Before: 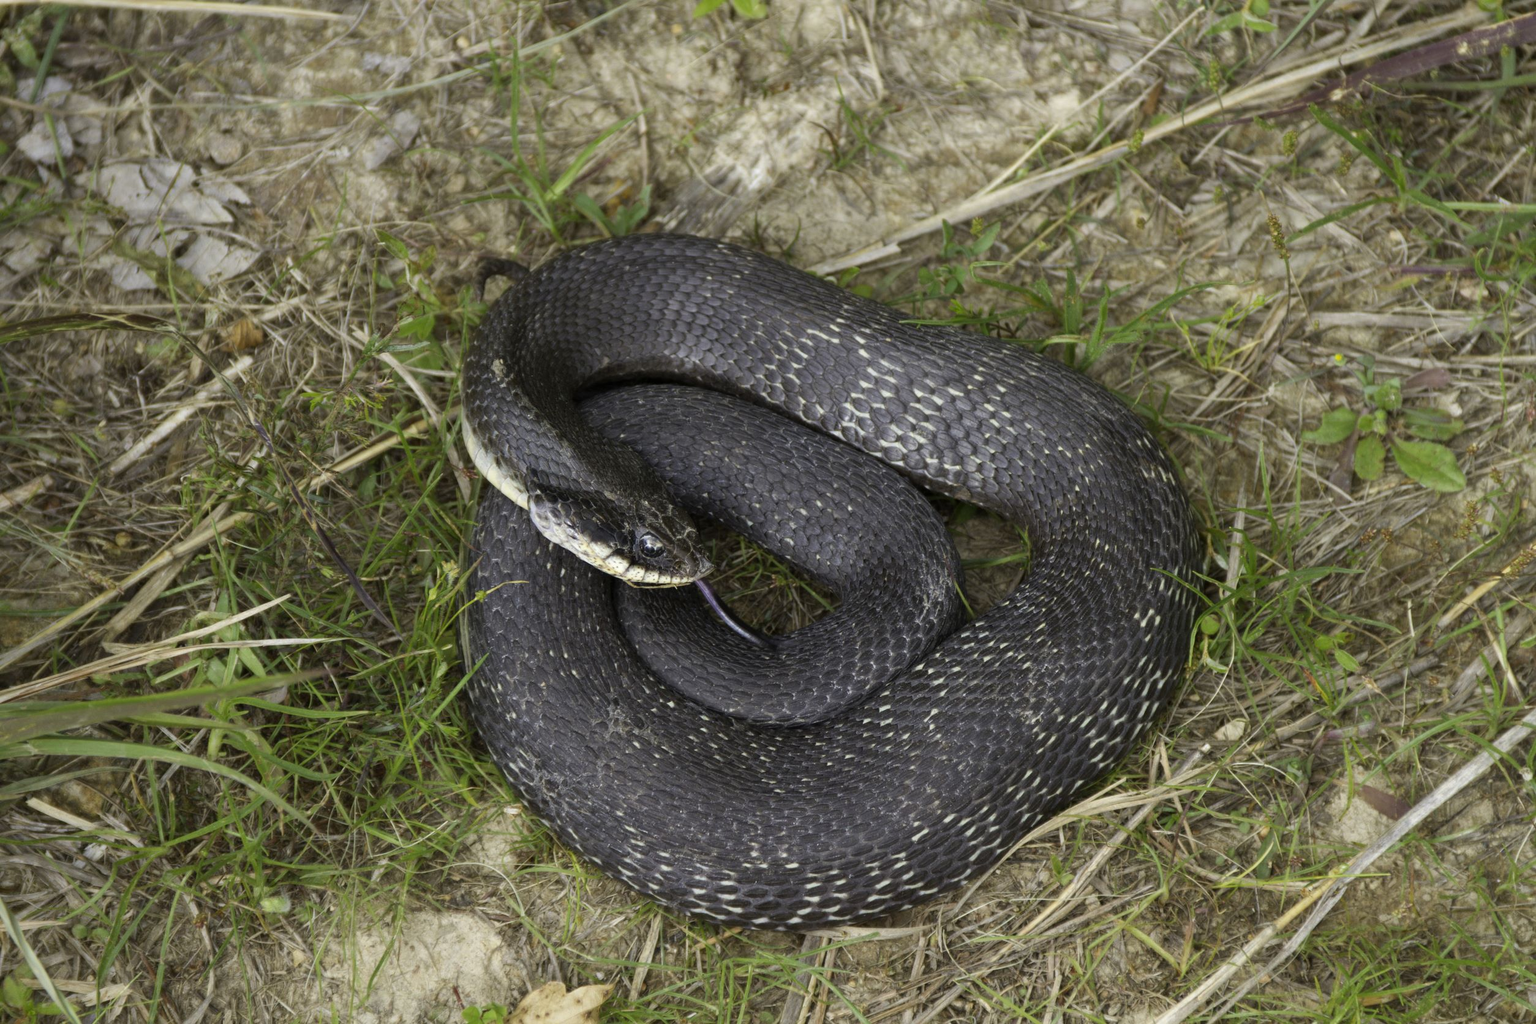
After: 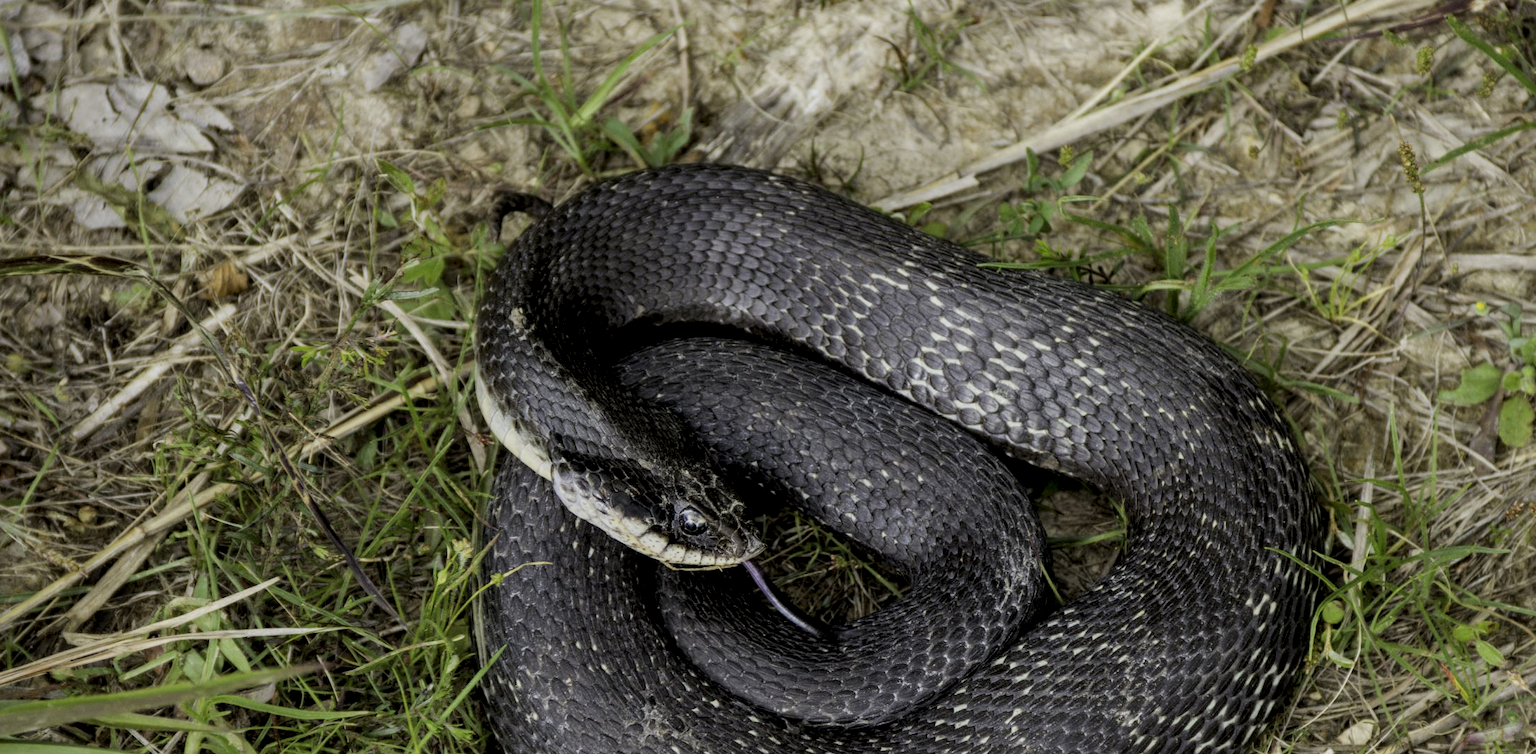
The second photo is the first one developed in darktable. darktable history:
filmic rgb: black relative exposure -7.38 EV, white relative exposure 5.06 EV, hardness 3.2
local contrast: detail 138%
crop: left 3.086%, top 8.907%, right 9.657%, bottom 26.745%
